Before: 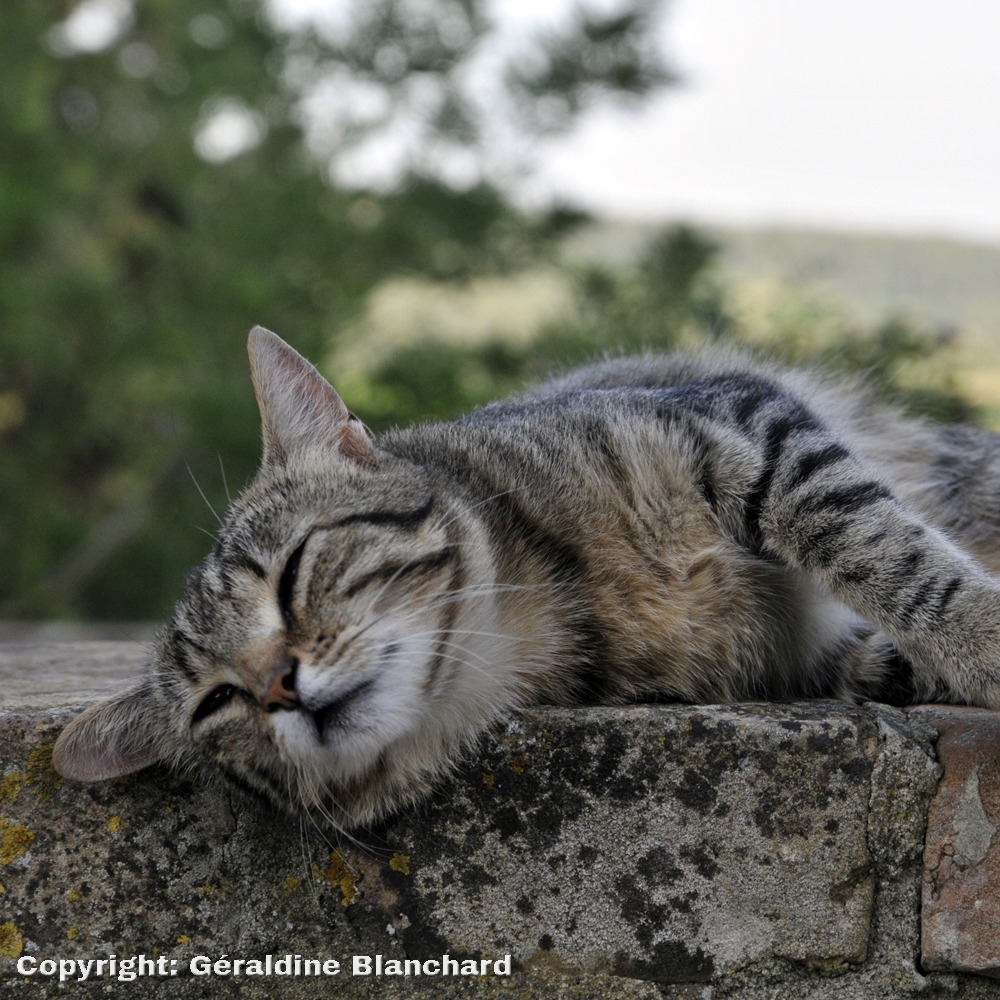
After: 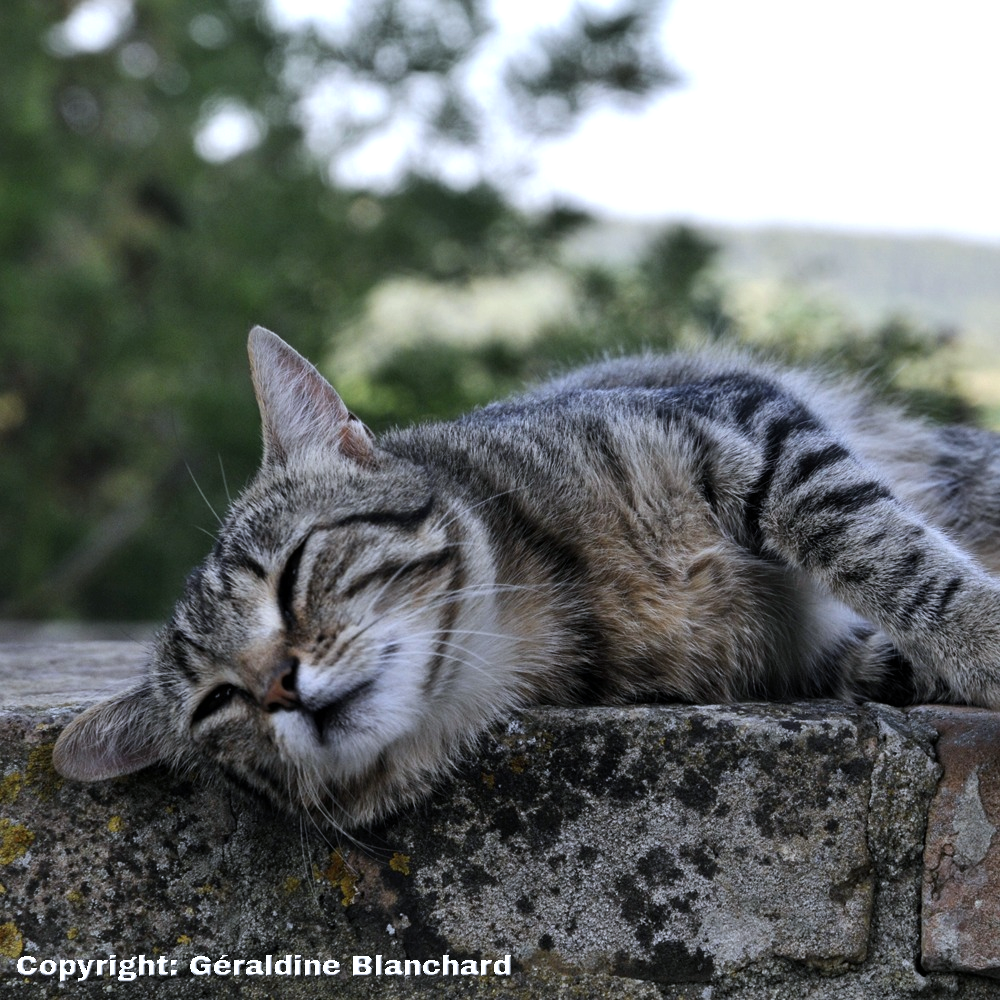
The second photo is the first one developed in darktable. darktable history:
color calibration: x 0.355, y 0.367, temperature 4700.38 K
white balance: red 0.984, blue 1.059
tone equalizer: -8 EV -0.417 EV, -7 EV -0.389 EV, -6 EV -0.333 EV, -5 EV -0.222 EV, -3 EV 0.222 EV, -2 EV 0.333 EV, -1 EV 0.389 EV, +0 EV 0.417 EV, edges refinement/feathering 500, mask exposure compensation -1.57 EV, preserve details no
